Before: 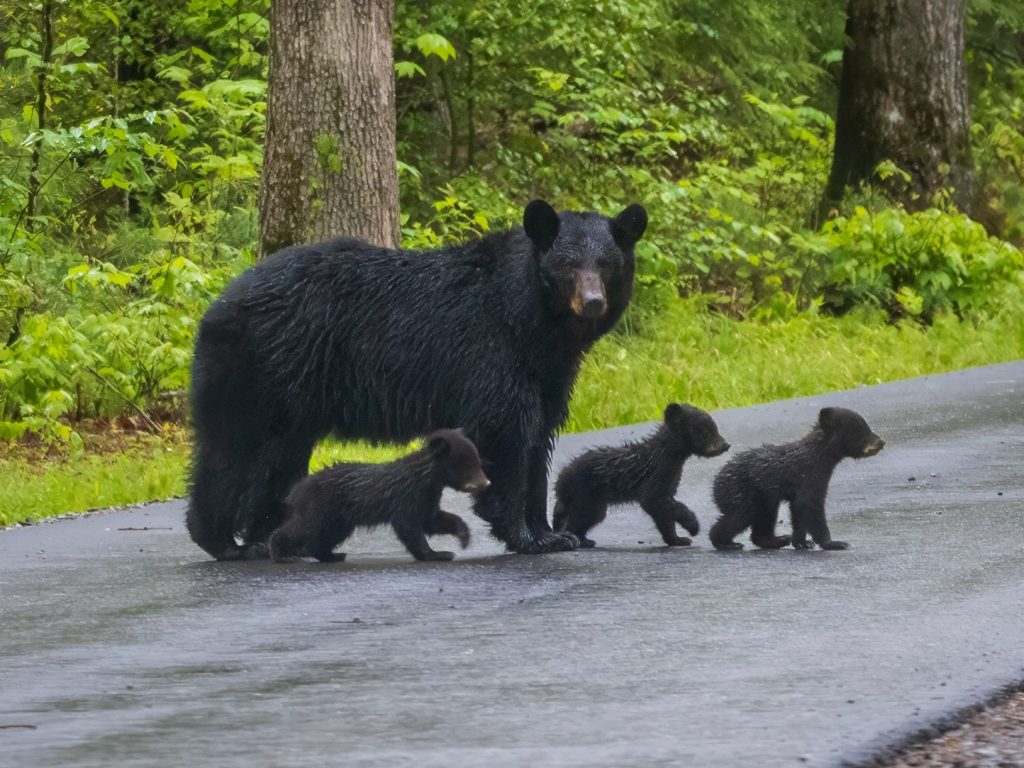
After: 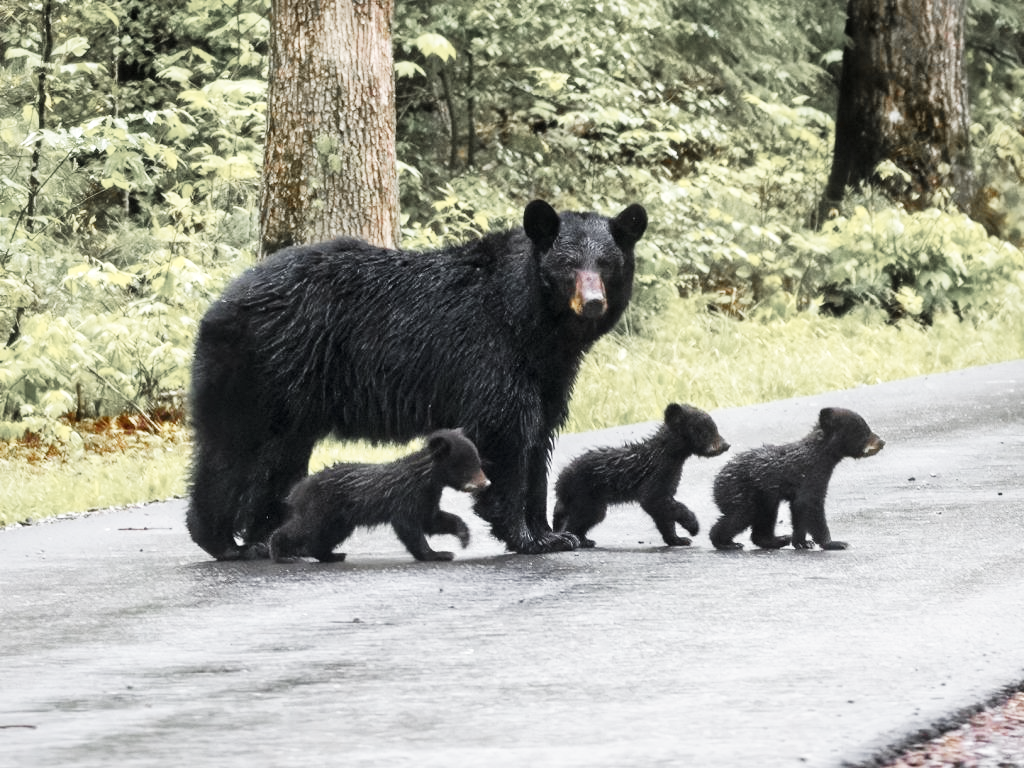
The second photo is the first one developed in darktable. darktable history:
local contrast: mode bilateral grid, contrast 21, coarseness 51, detail 119%, midtone range 0.2
base curve: curves: ch0 [(0, 0) (0.007, 0.004) (0.027, 0.03) (0.046, 0.07) (0.207, 0.54) (0.442, 0.872) (0.673, 0.972) (1, 1)], preserve colors none
color zones: curves: ch1 [(0, 0.638) (0.193, 0.442) (0.286, 0.15) (0.429, 0.14) (0.571, 0.142) (0.714, 0.154) (0.857, 0.175) (1, 0.638)]
